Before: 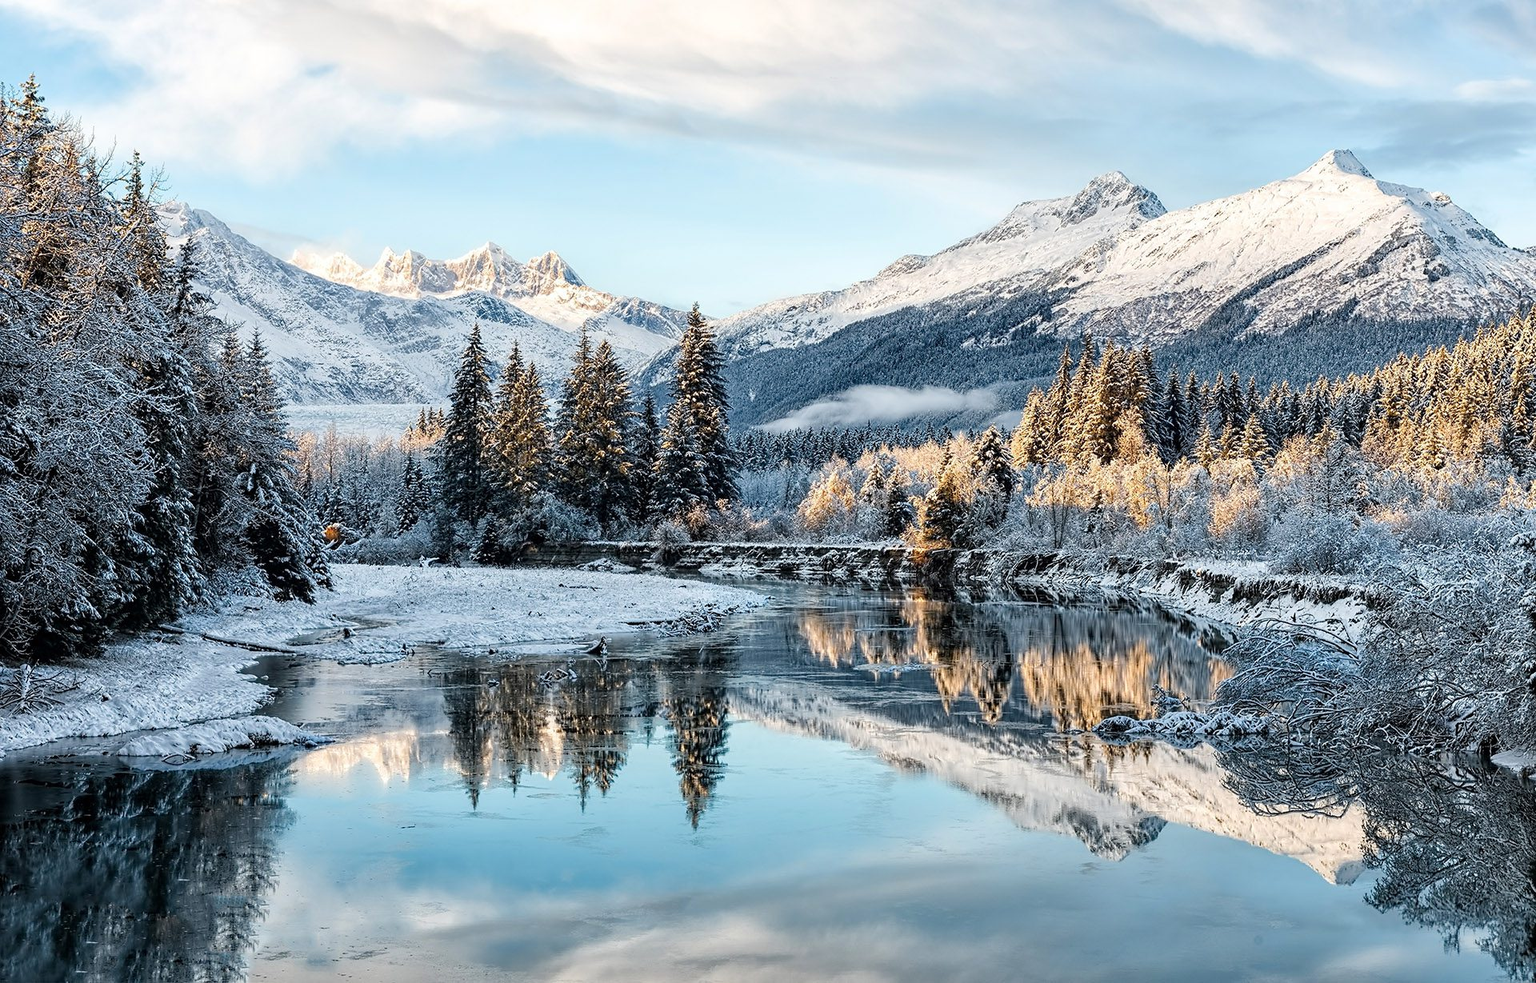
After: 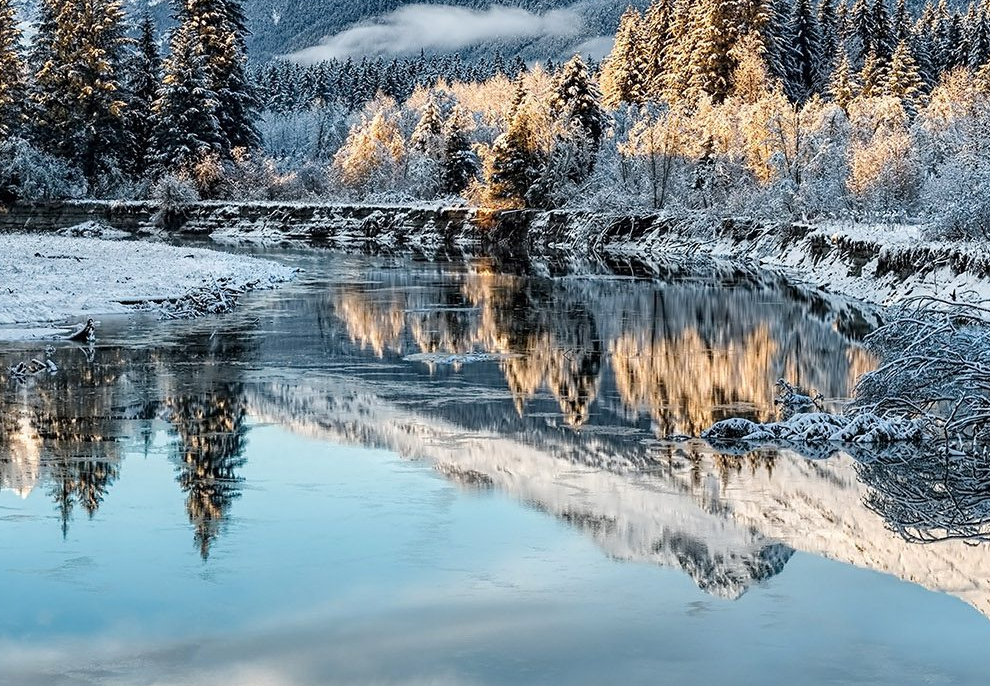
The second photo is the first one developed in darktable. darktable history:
crop: left 34.589%, top 38.833%, right 13.809%, bottom 5.298%
